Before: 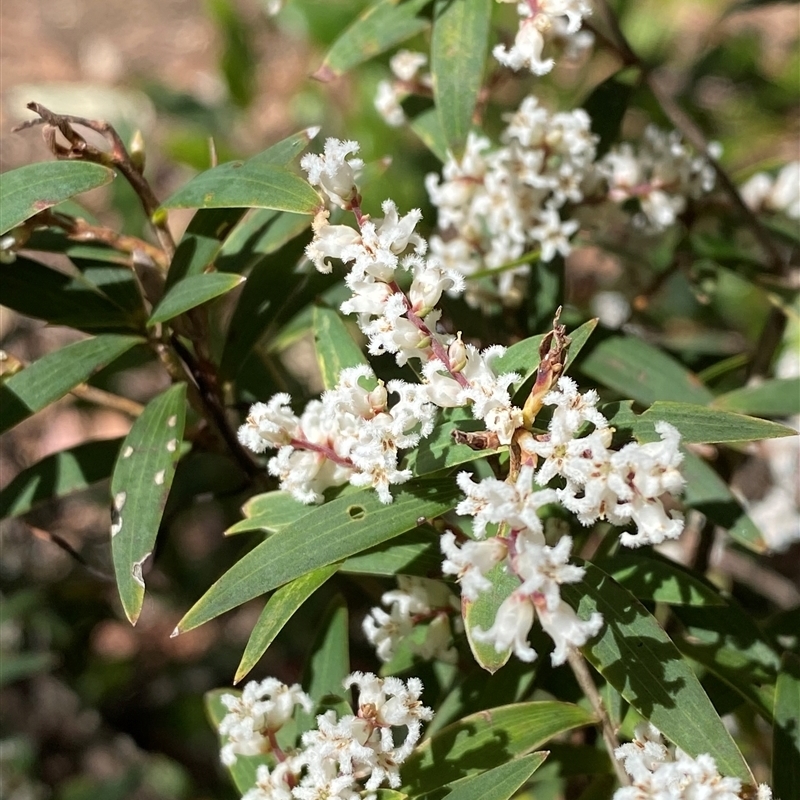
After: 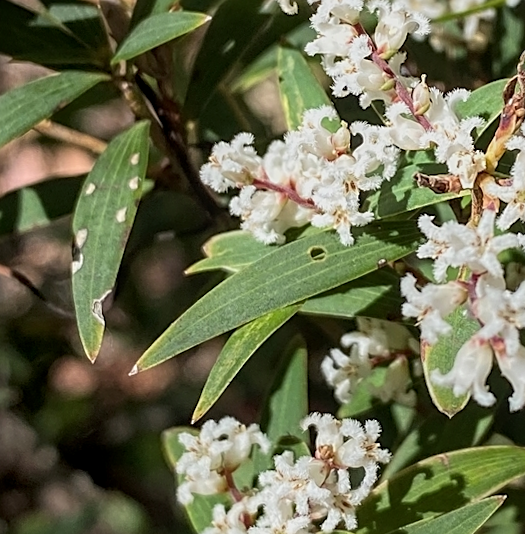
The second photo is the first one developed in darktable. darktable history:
sharpen: amount 0.488
tone equalizer: -8 EV -0.001 EV, -7 EV 0.005 EV, -6 EV -0.028 EV, -5 EV 0.018 EV, -4 EV -0.009 EV, -3 EV 0.019 EV, -2 EV -0.05 EV, -1 EV -0.282 EV, +0 EV -0.605 EV, edges refinement/feathering 500, mask exposure compensation -1.57 EV, preserve details no
local contrast: on, module defaults
crop and rotate: angle -1.04°, left 3.856%, top 31.946%, right 29.263%
